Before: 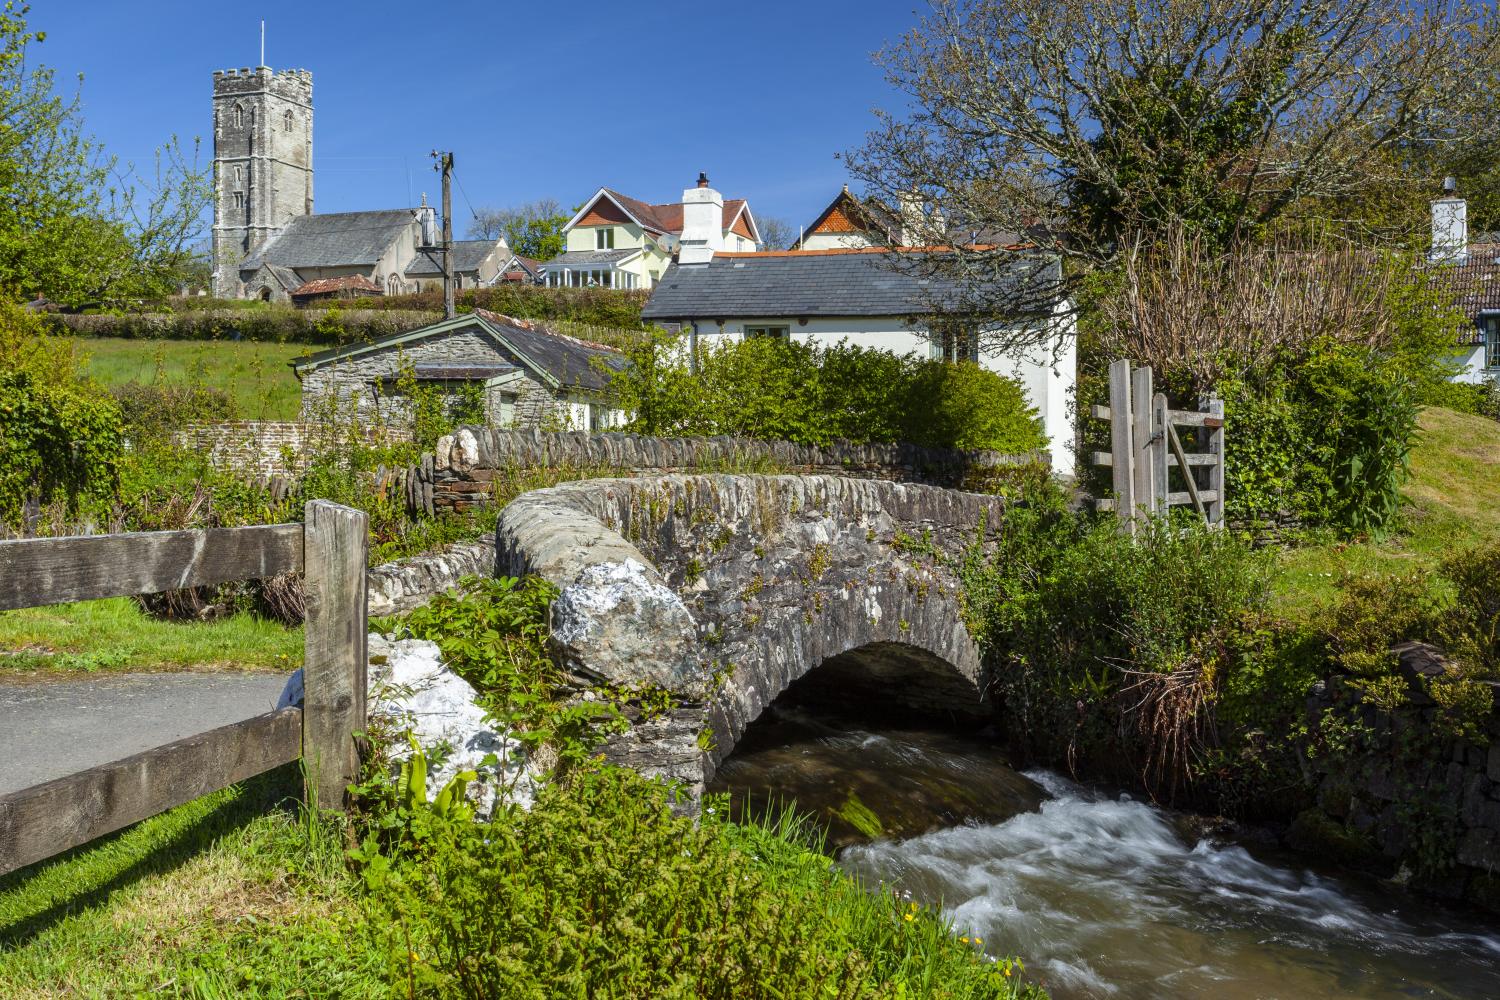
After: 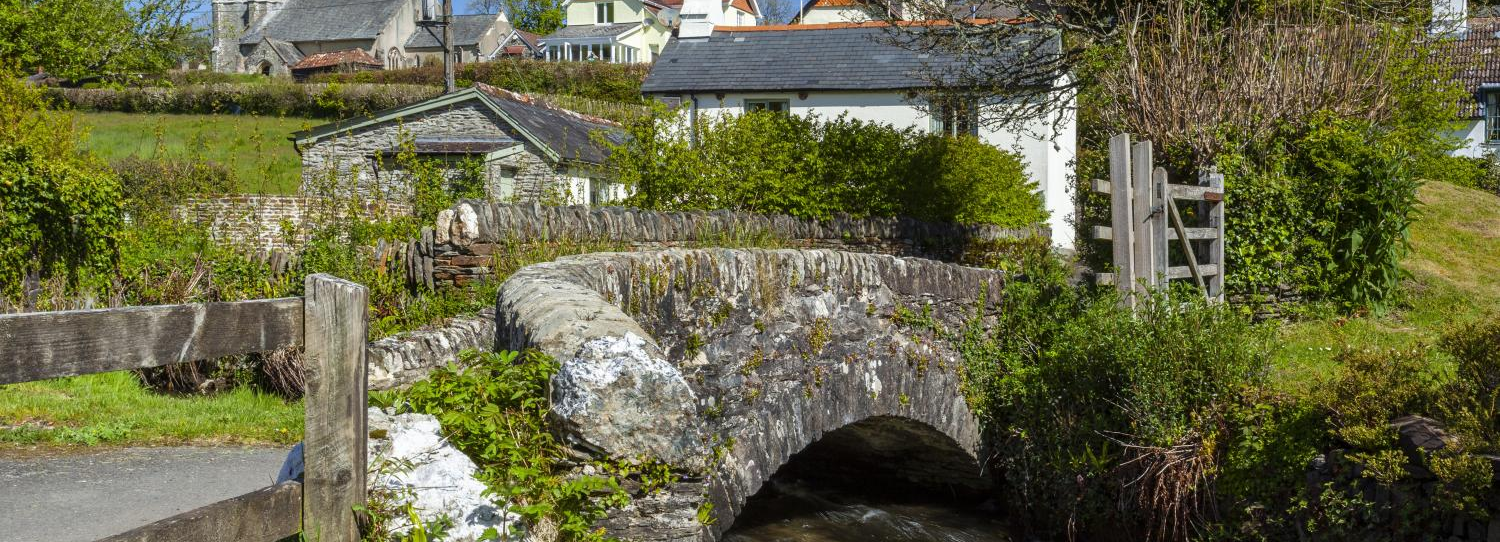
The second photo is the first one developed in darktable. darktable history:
crop and rotate: top 22.67%, bottom 23.114%
